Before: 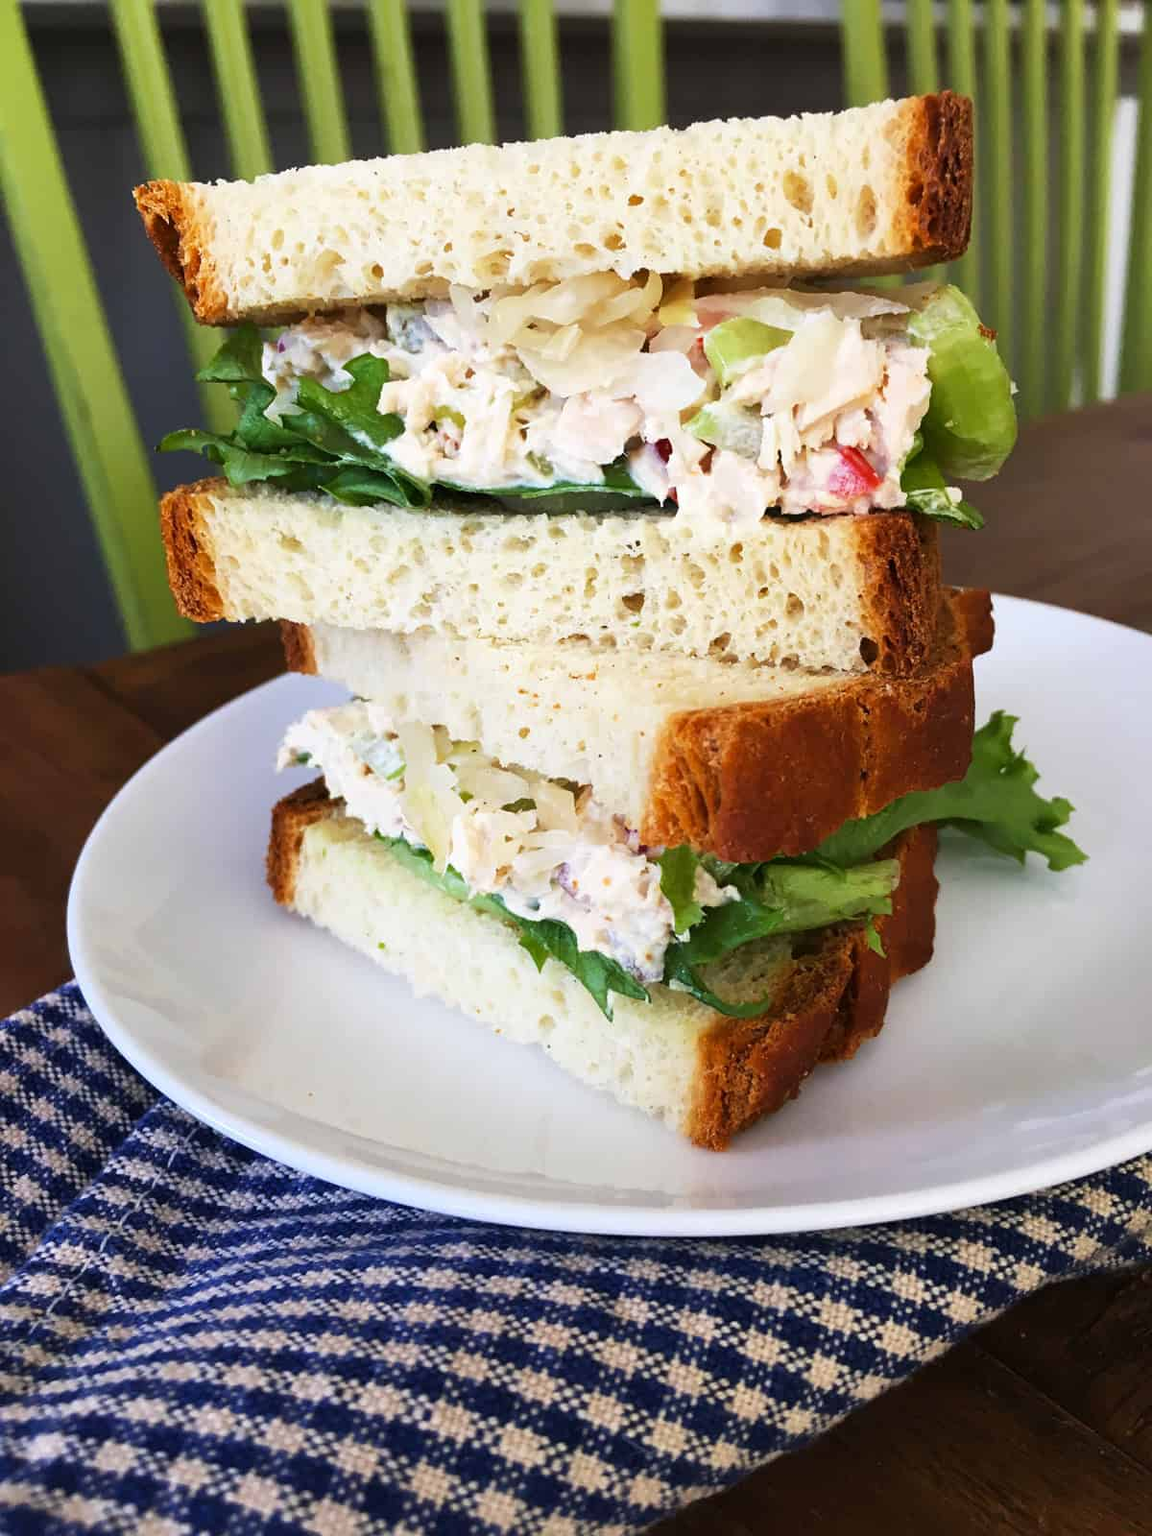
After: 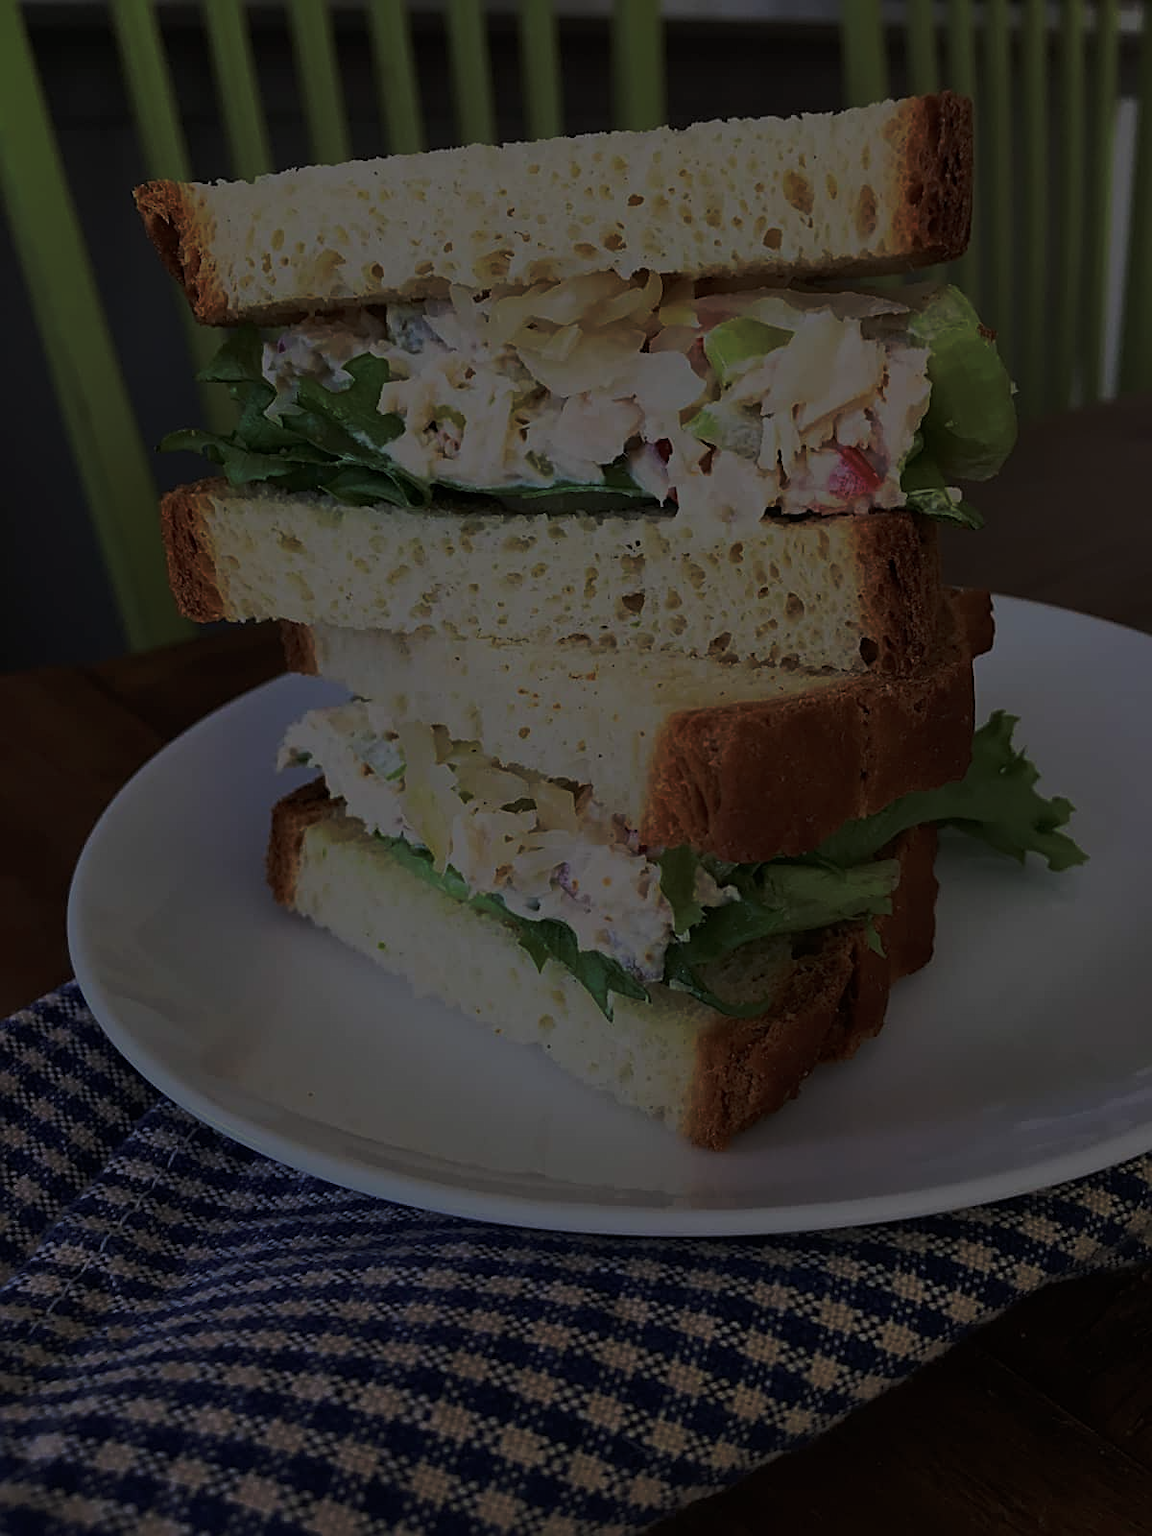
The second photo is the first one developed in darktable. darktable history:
exposure: exposure 0.081 EV, compensate highlight preservation false
color balance rgb: perceptual brilliance grading › global brilliance -48.39%
sharpen: on, module defaults
tone curve: curves: ch0 [(0, 0) (0.003, 0.002) (0.011, 0.007) (0.025, 0.015) (0.044, 0.026) (0.069, 0.041) (0.1, 0.059) (0.136, 0.08) (0.177, 0.105) (0.224, 0.132) (0.277, 0.163) (0.335, 0.198) (0.399, 0.253) (0.468, 0.341) (0.543, 0.435) (0.623, 0.532) (0.709, 0.635) (0.801, 0.745) (0.898, 0.873) (1, 1)], preserve colors none
